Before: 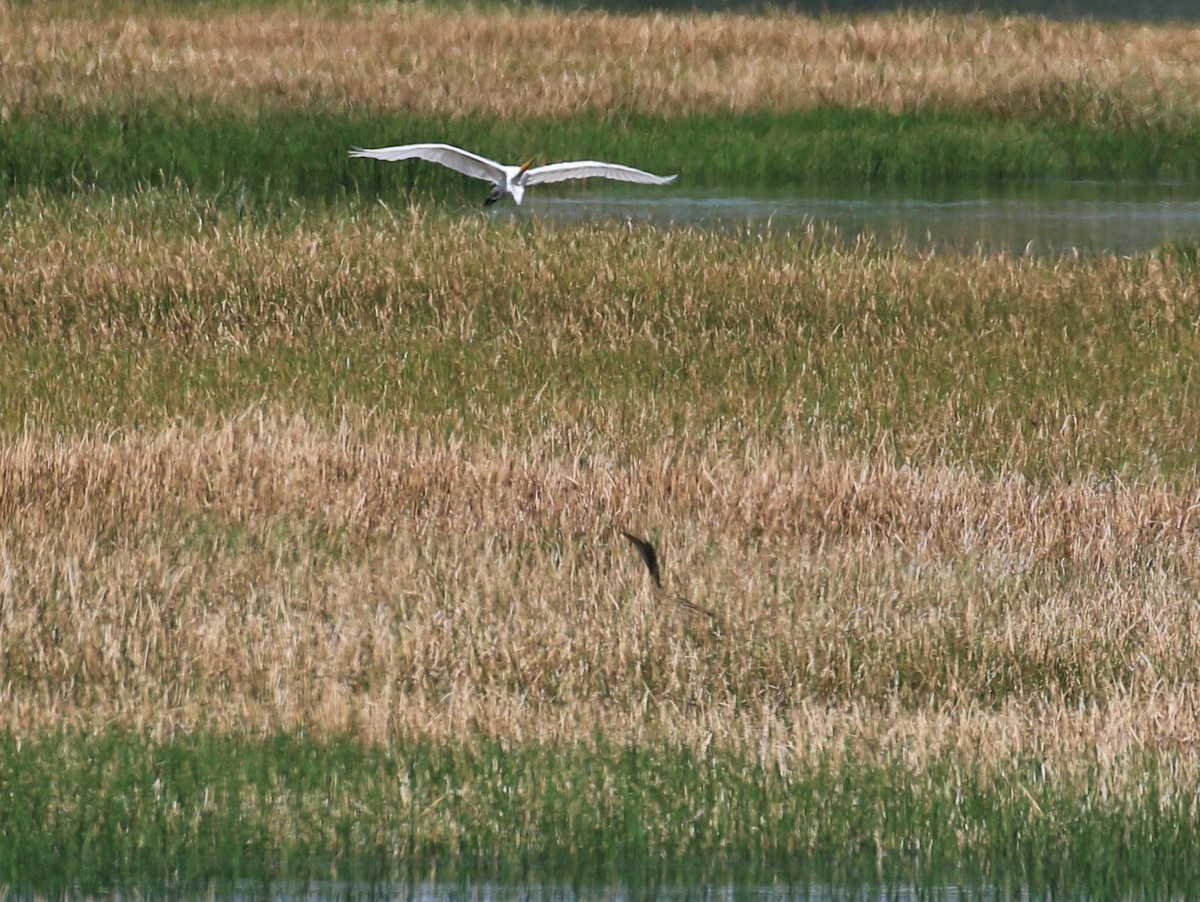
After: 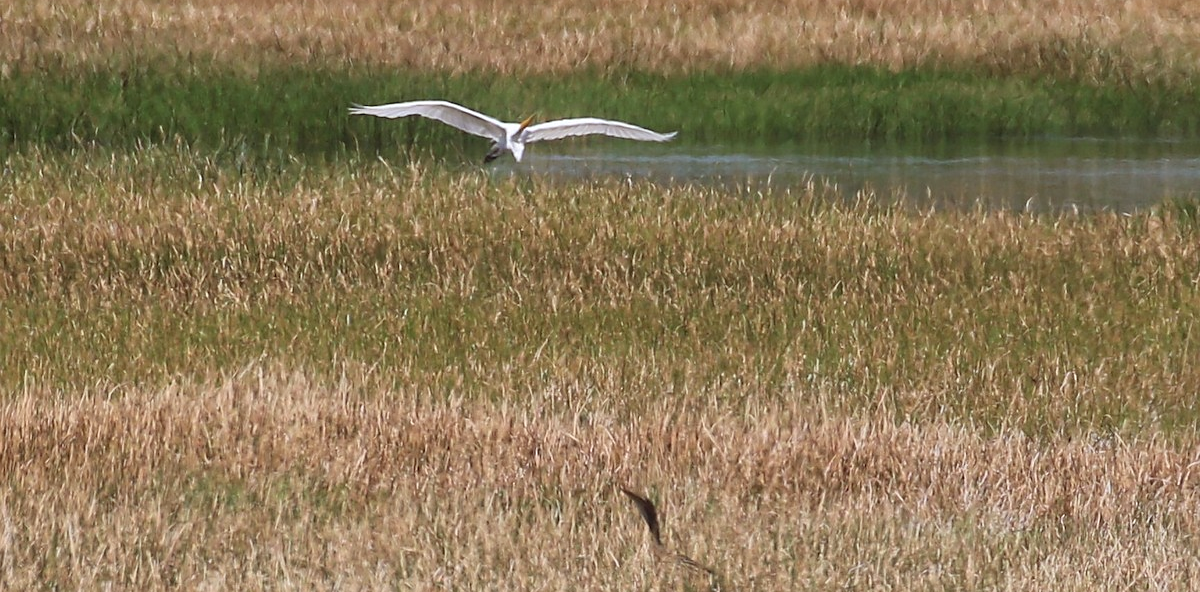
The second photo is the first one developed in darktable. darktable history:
color balance: mode lift, gamma, gain (sRGB), lift [1, 1.049, 1, 1]
bloom: size 5%, threshold 95%, strength 15%
crop and rotate: top 4.848%, bottom 29.503%
sharpen: radius 1.559, amount 0.373, threshold 1.271
white balance: emerald 1
